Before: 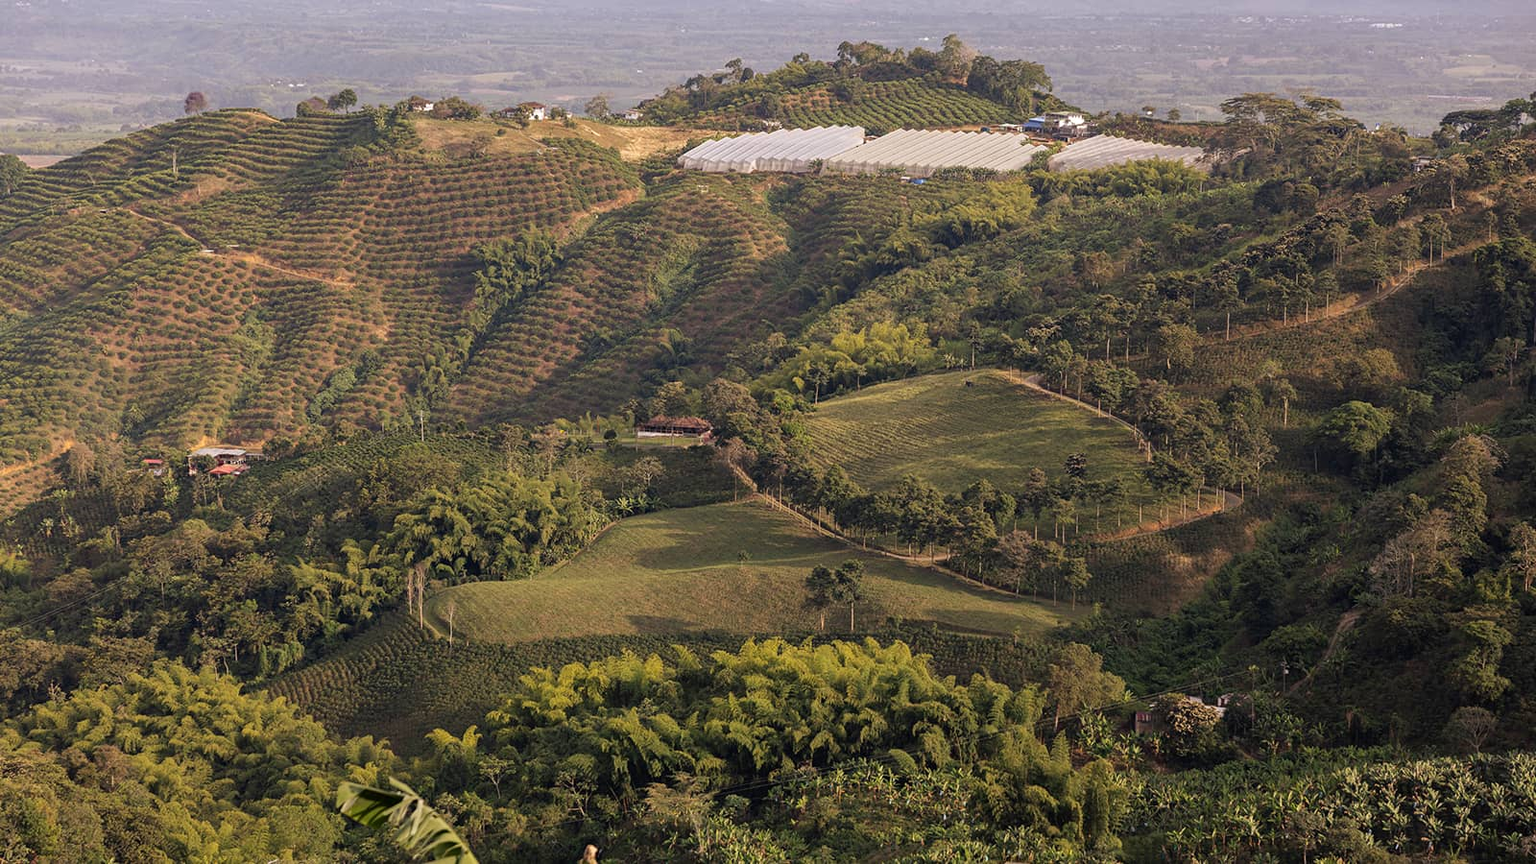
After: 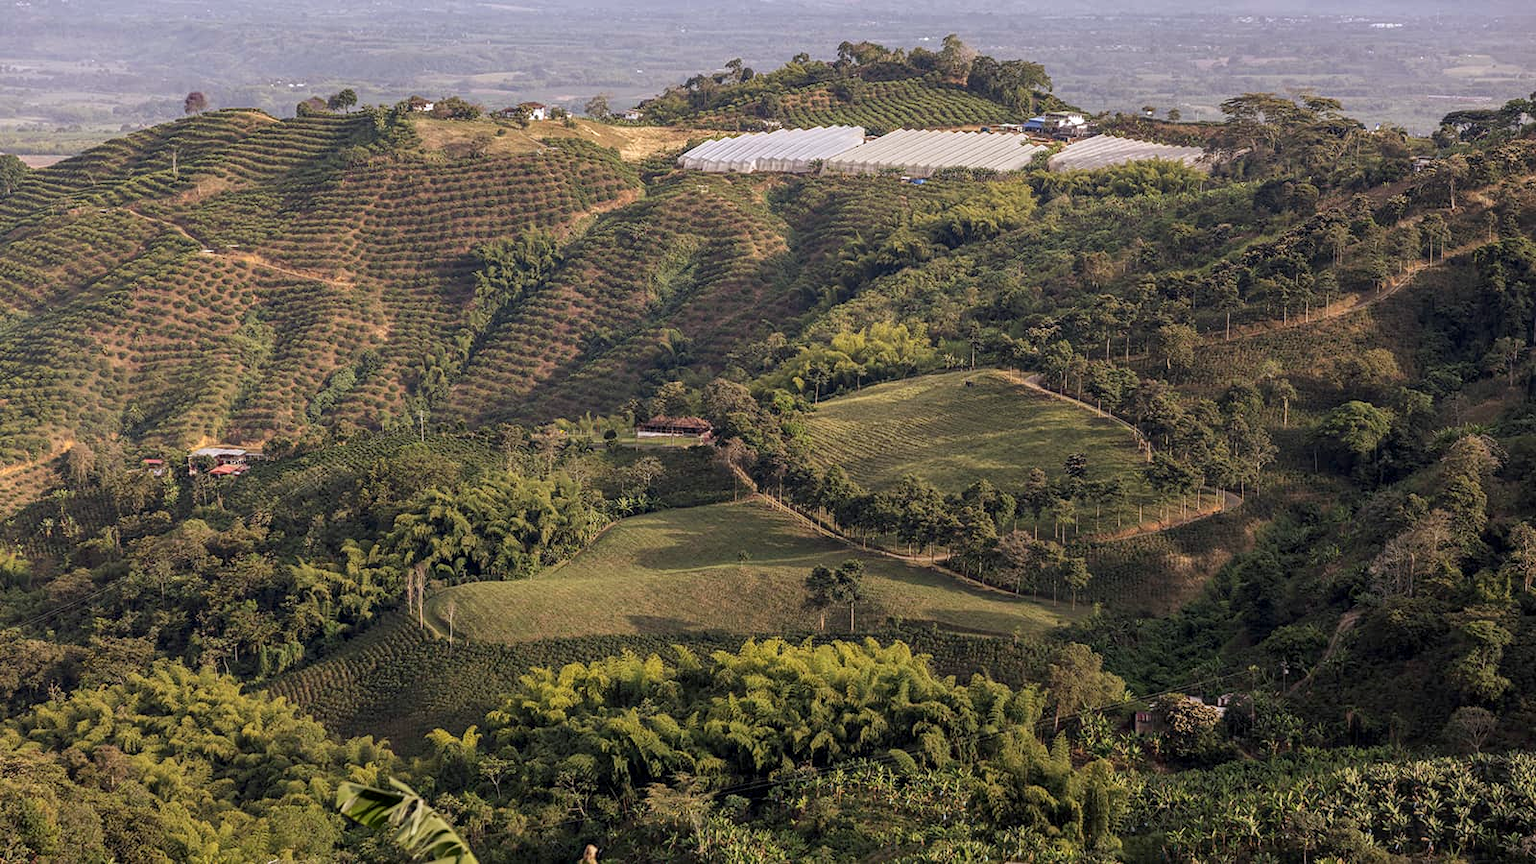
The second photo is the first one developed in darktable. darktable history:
local contrast: on, module defaults
white balance: red 0.98, blue 1.034
